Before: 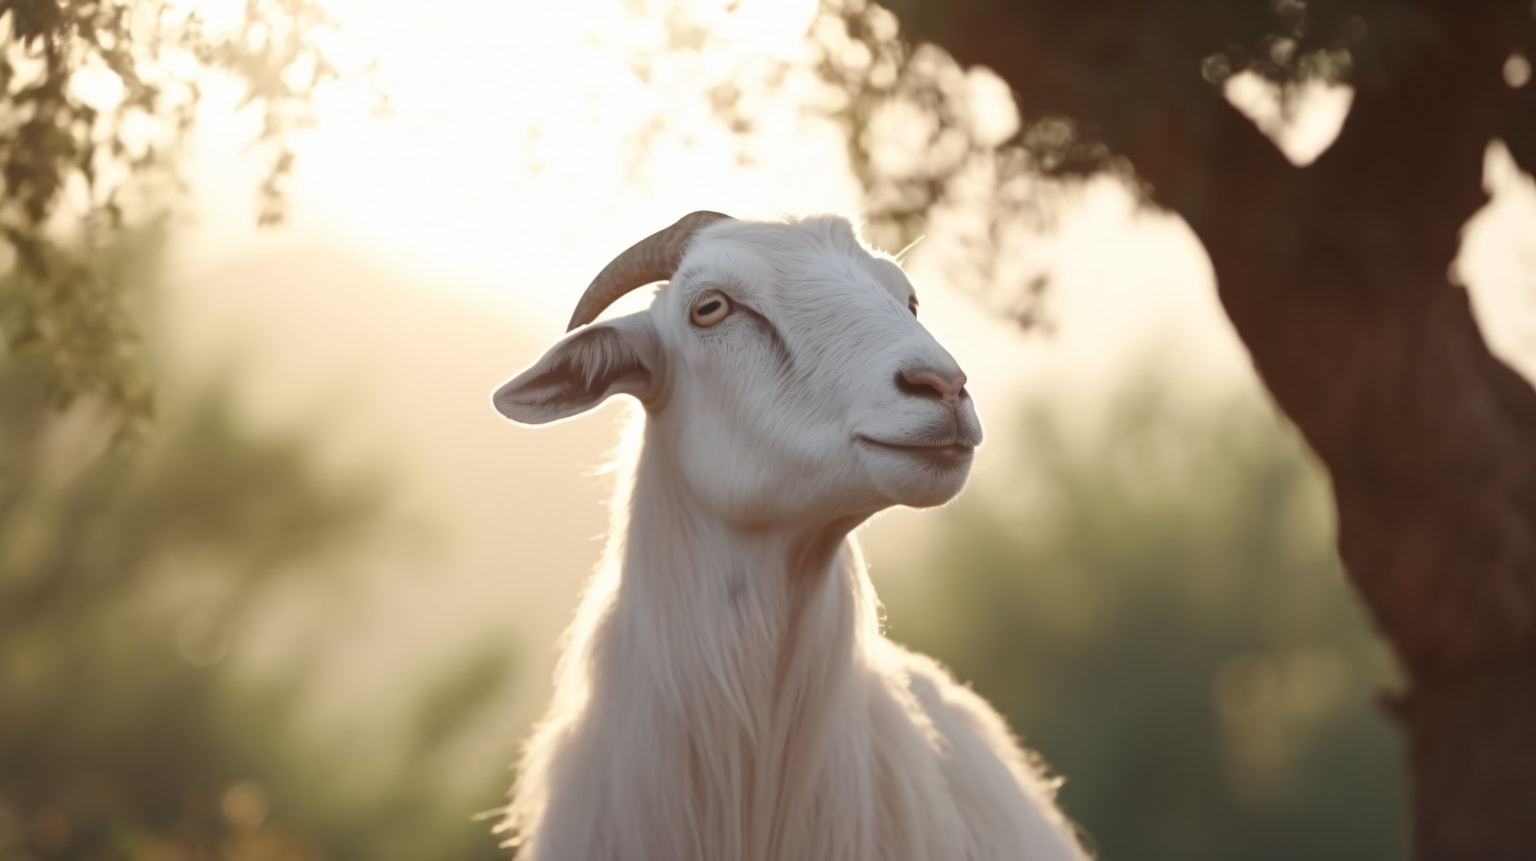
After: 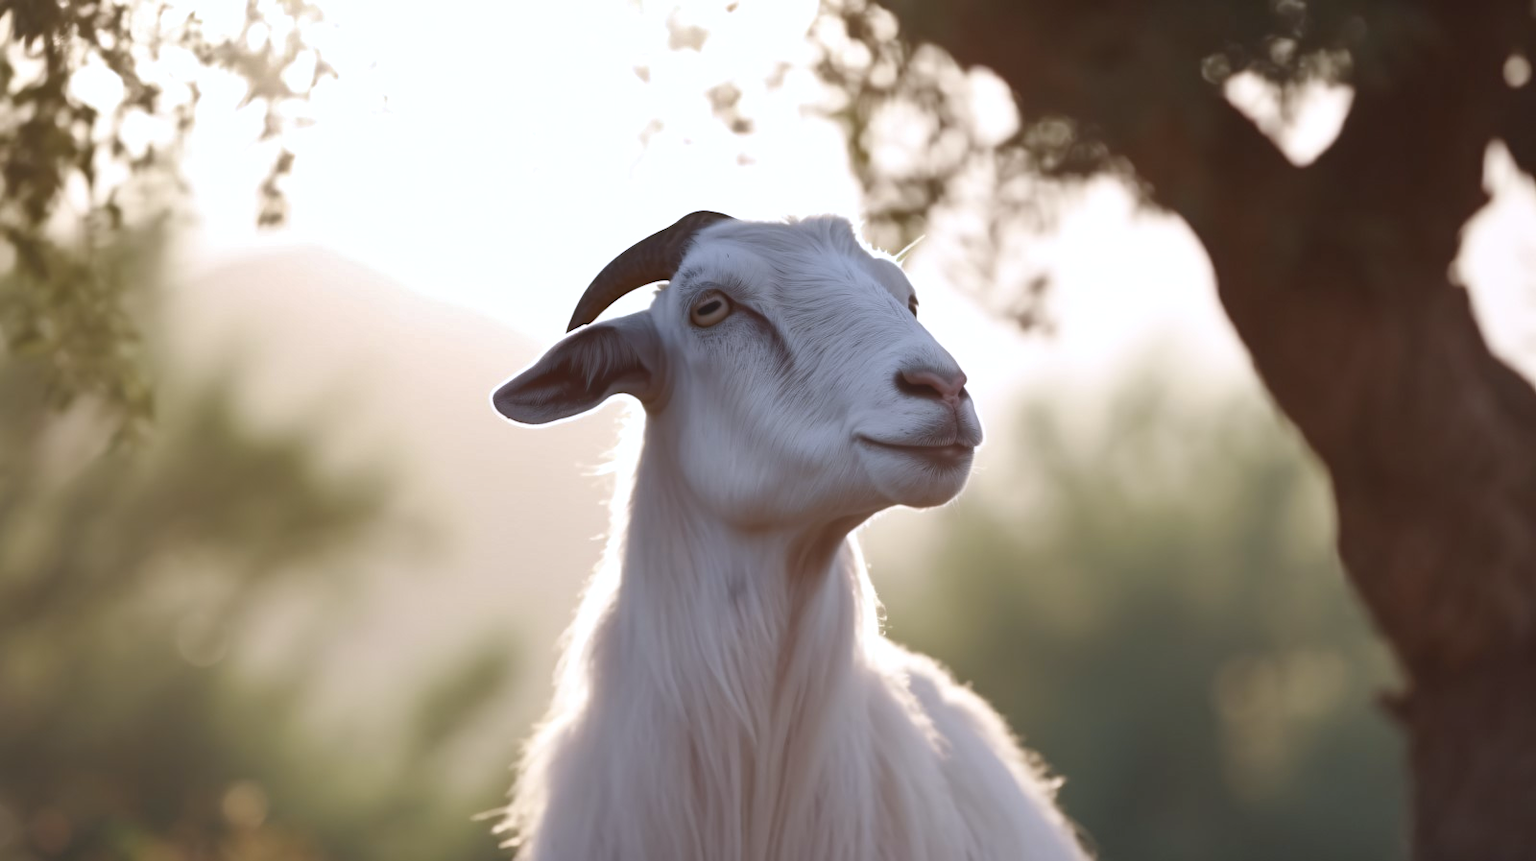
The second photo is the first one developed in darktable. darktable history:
shadows and highlights: radius 171.16, shadows 27, white point adjustment 3.13, highlights -67.95, soften with gaussian
white balance: red 0.967, blue 1.119, emerald 0.756
